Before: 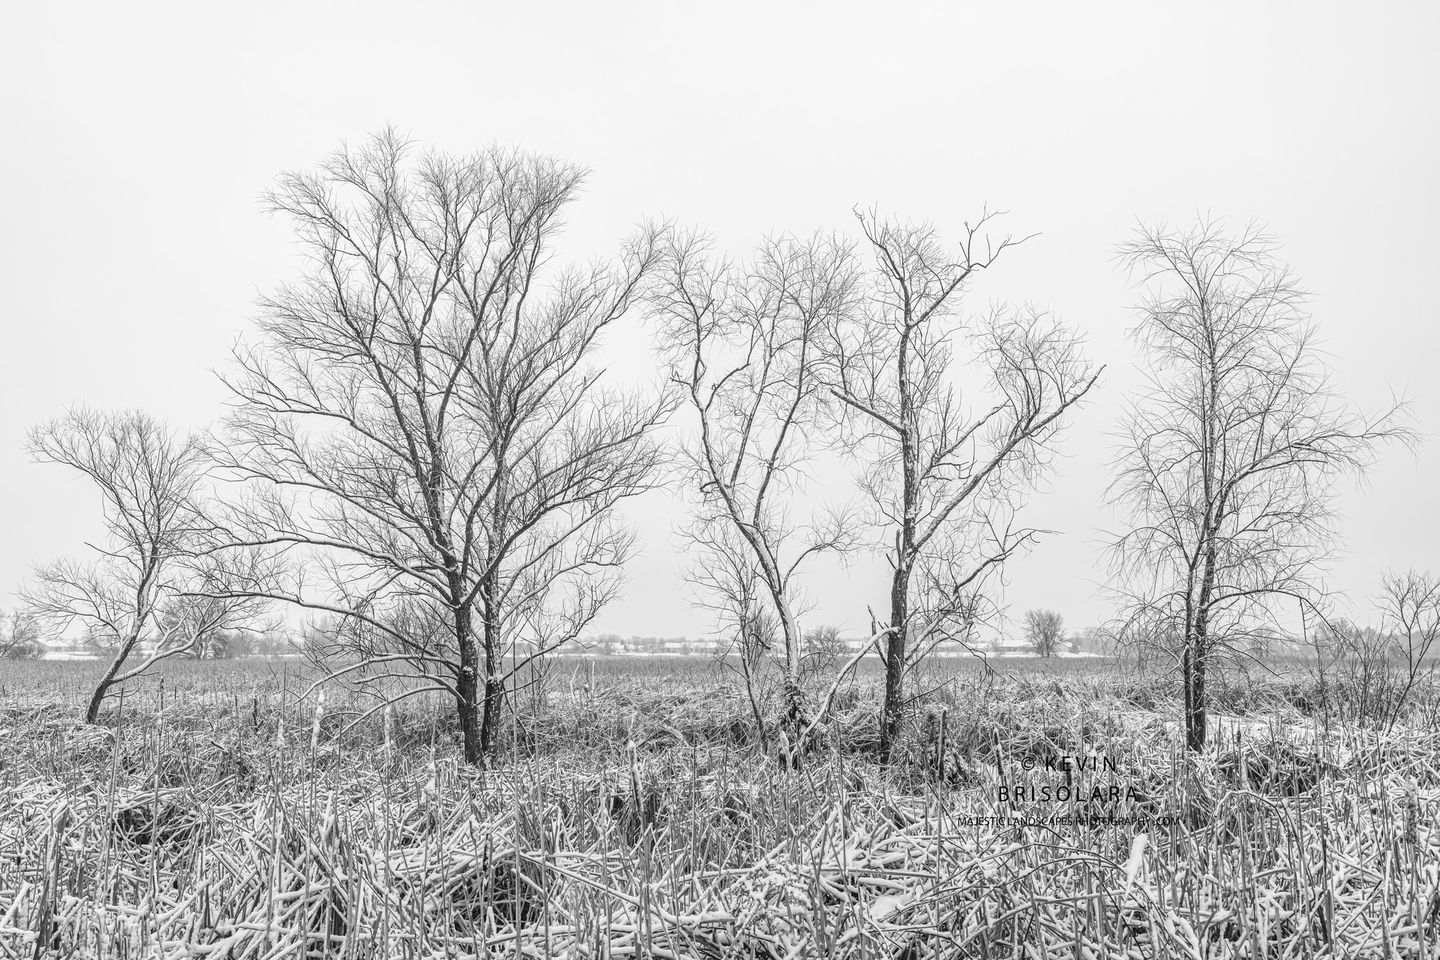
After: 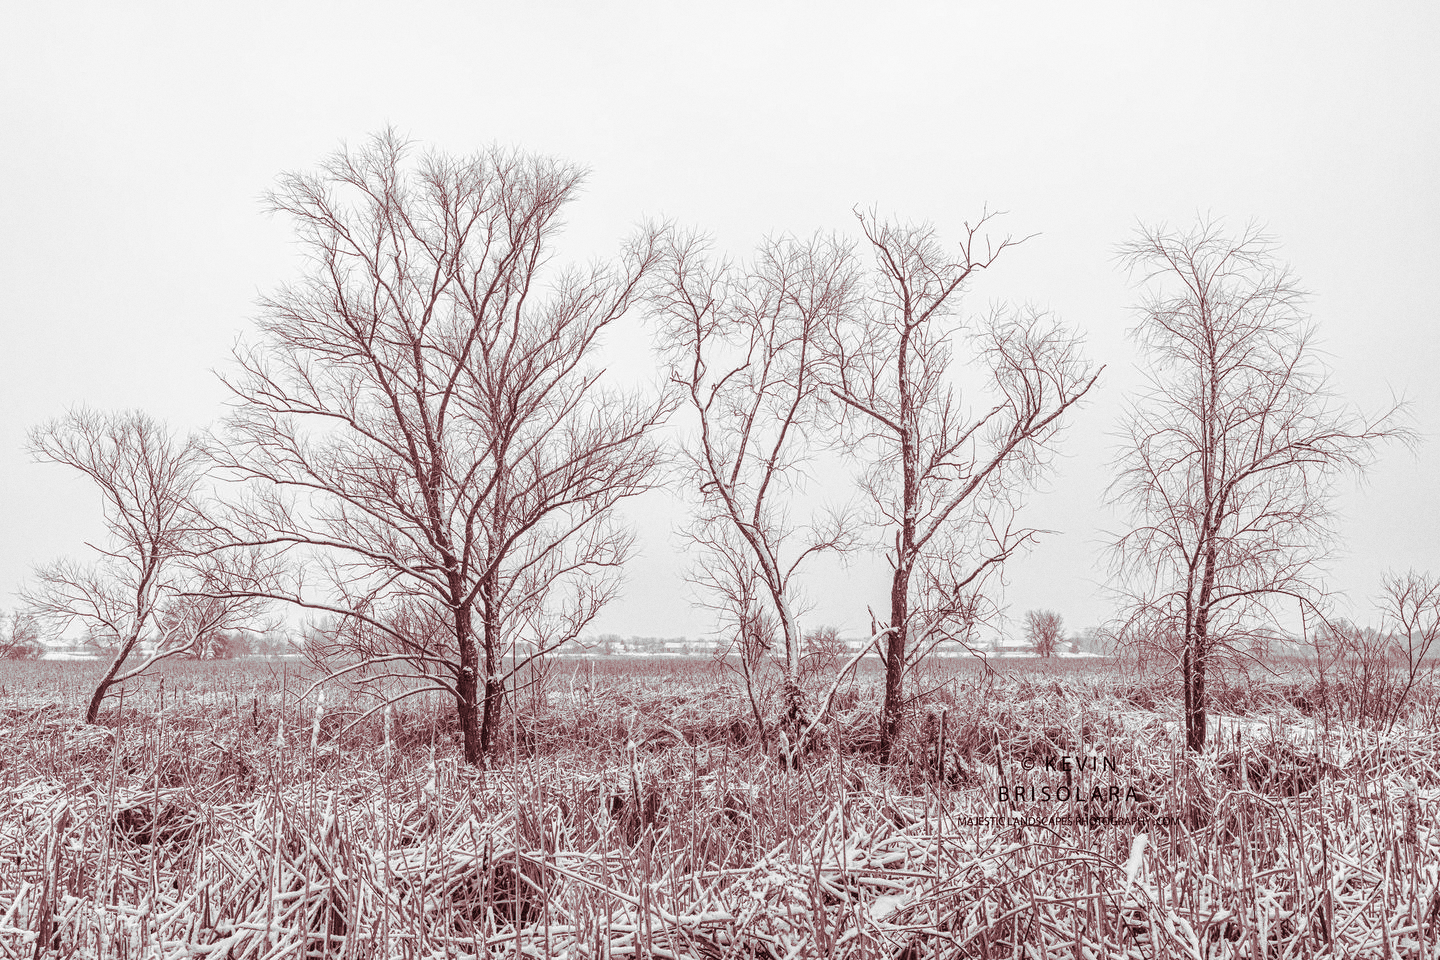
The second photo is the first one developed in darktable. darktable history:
split-toning: highlights › hue 187.2°, highlights › saturation 0.83, balance -68.05, compress 56.43%
grain: coarseness 0.09 ISO
